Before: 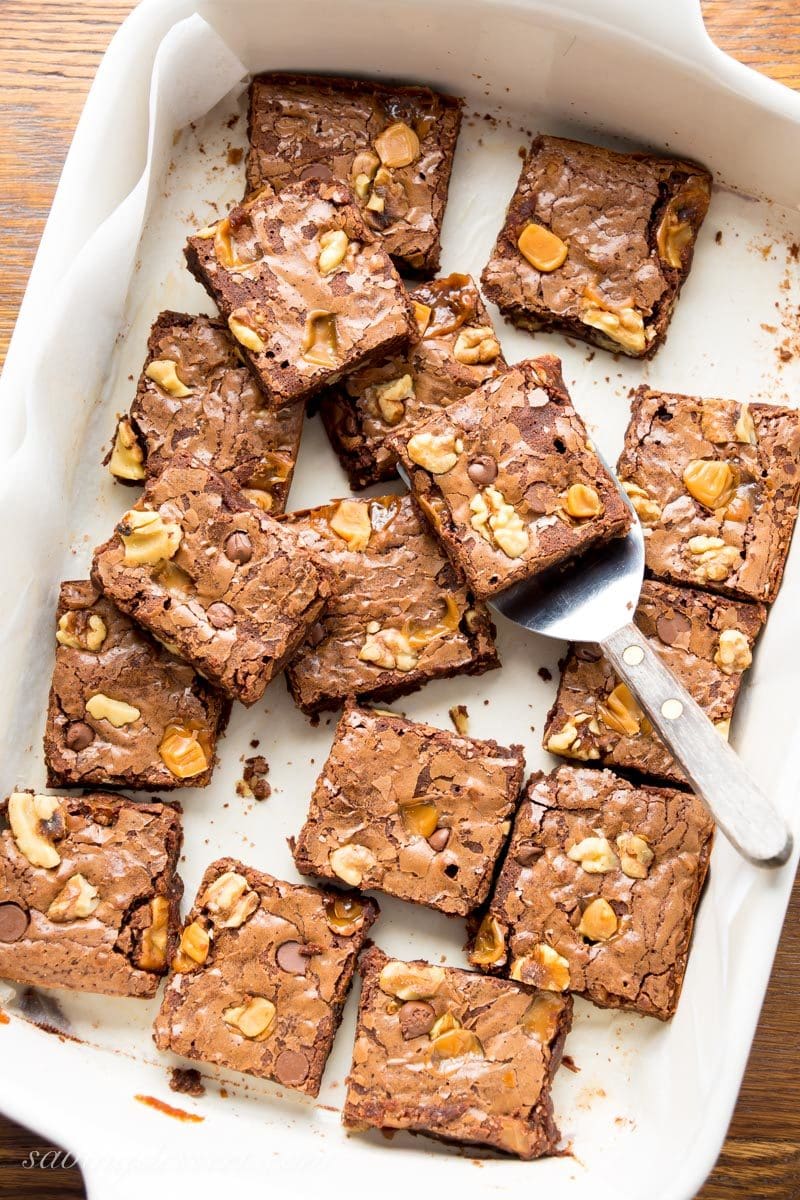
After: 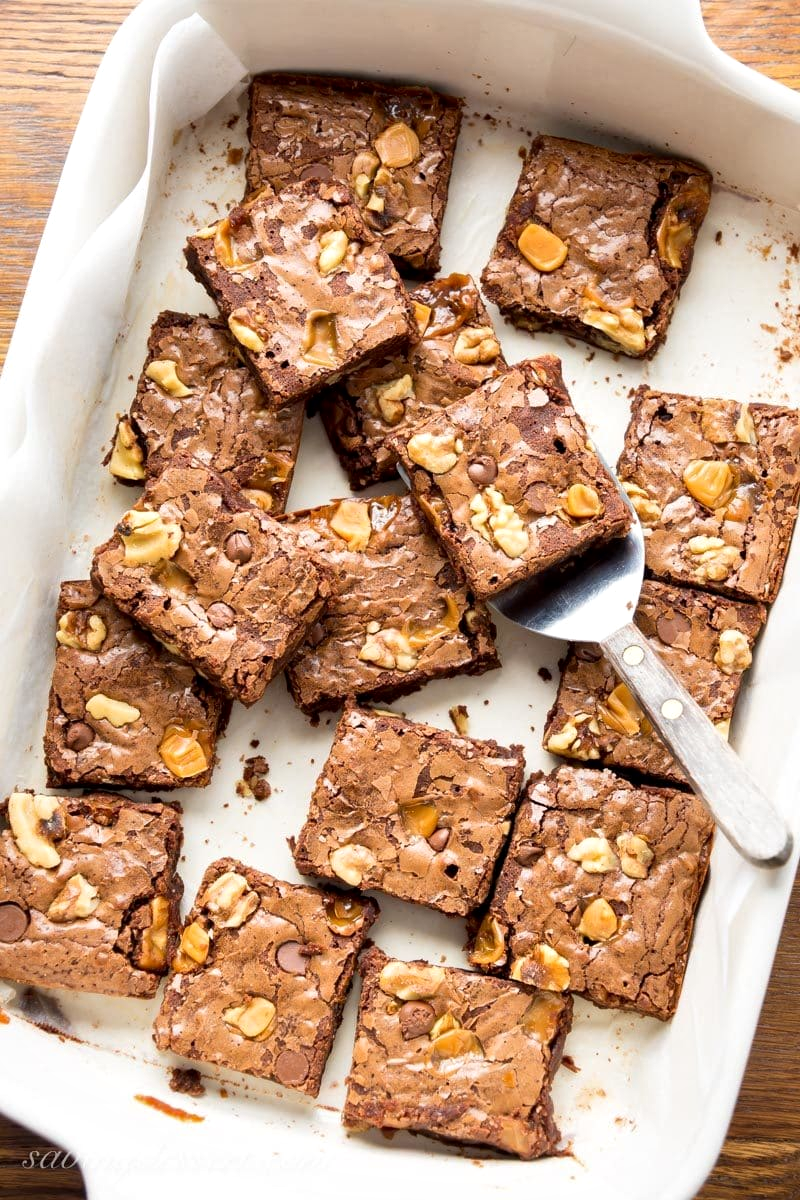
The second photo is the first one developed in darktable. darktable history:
local contrast: mode bilateral grid, contrast 20, coarseness 49, detail 128%, midtone range 0.2
